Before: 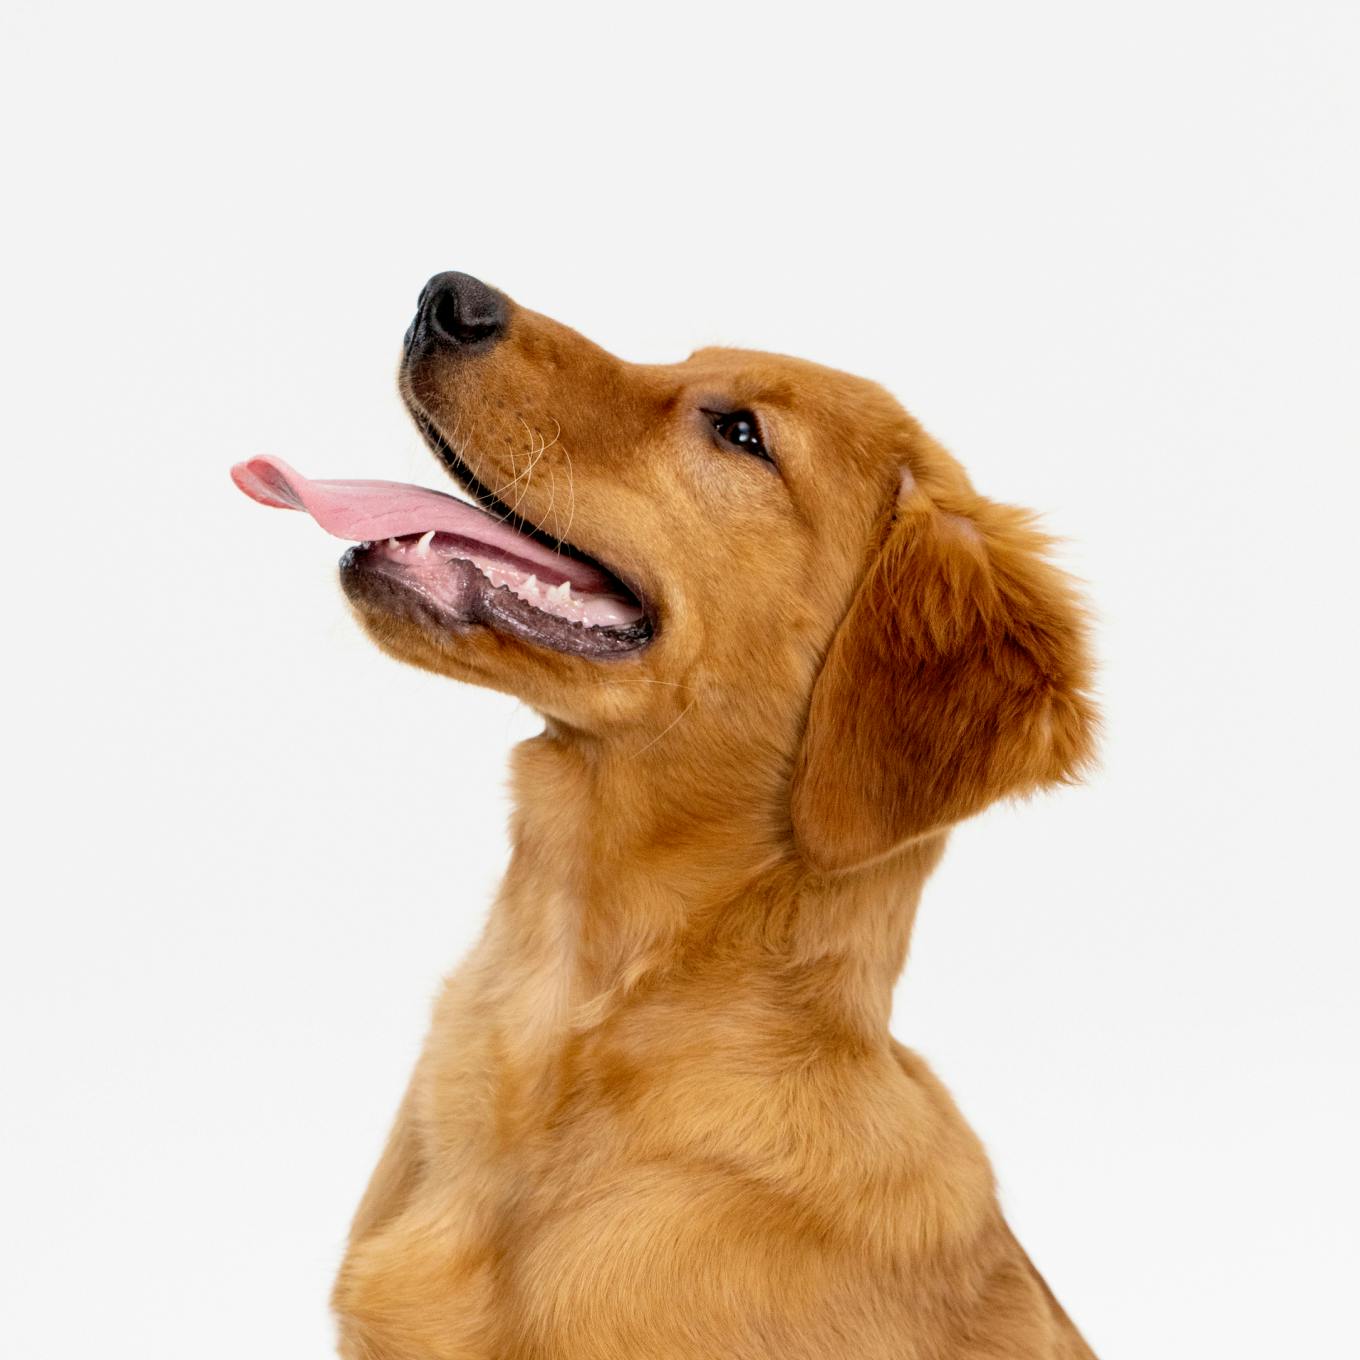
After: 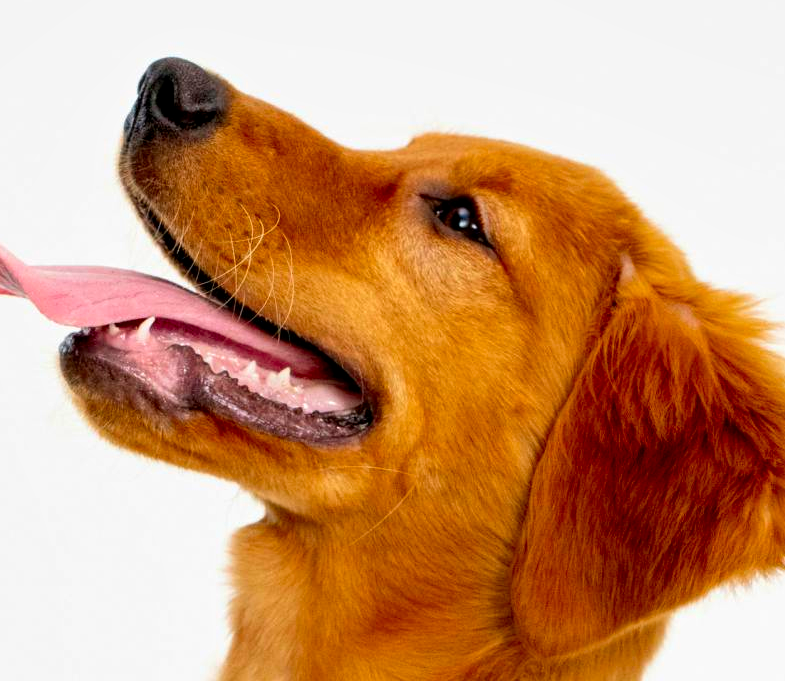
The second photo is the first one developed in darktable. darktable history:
crop: left 20.622%, top 15.774%, right 21.588%, bottom 34.051%
contrast brightness saturation: saturation 0.512
local contrast: highlights 107%, shadows 99%, detail 119%, midtone range 0.2
